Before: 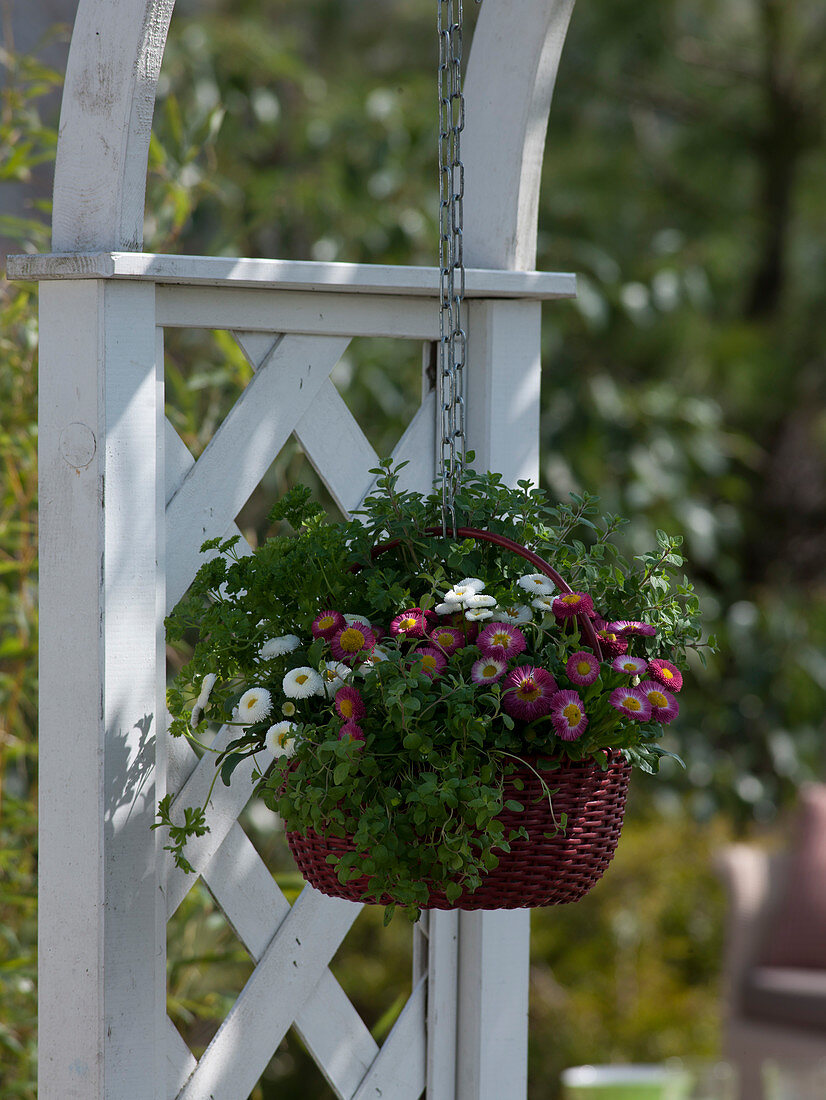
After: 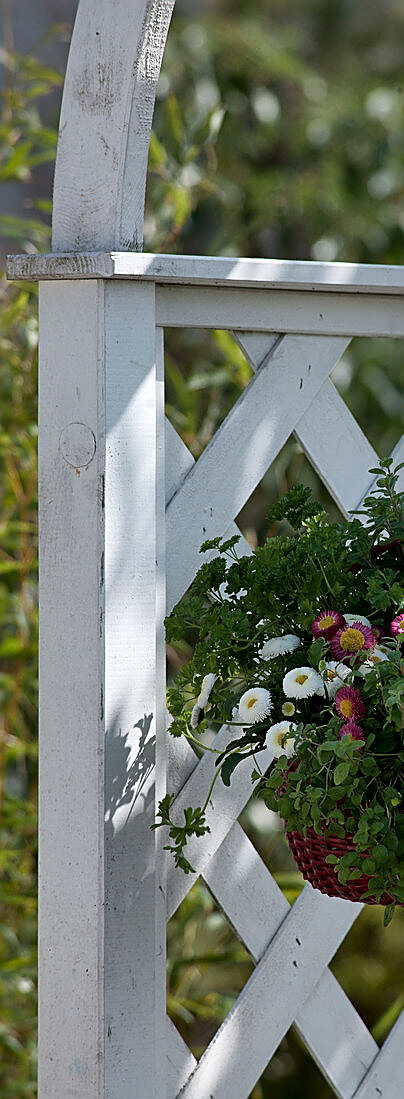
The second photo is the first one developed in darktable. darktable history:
local contrast: mode bilateral grid, contrast 25, coarseness 60, detail 152%, midtone range 0.2
crop and rotate: left 0.059%, top 0%, right 50.975%
sharpen: on, module defaults
shadows and highlights: highlights color adjustment 0.848%, soften with gaussian
exposure: black level correction 0.001, compensate exposure bias true, compensate highlight preservation false
